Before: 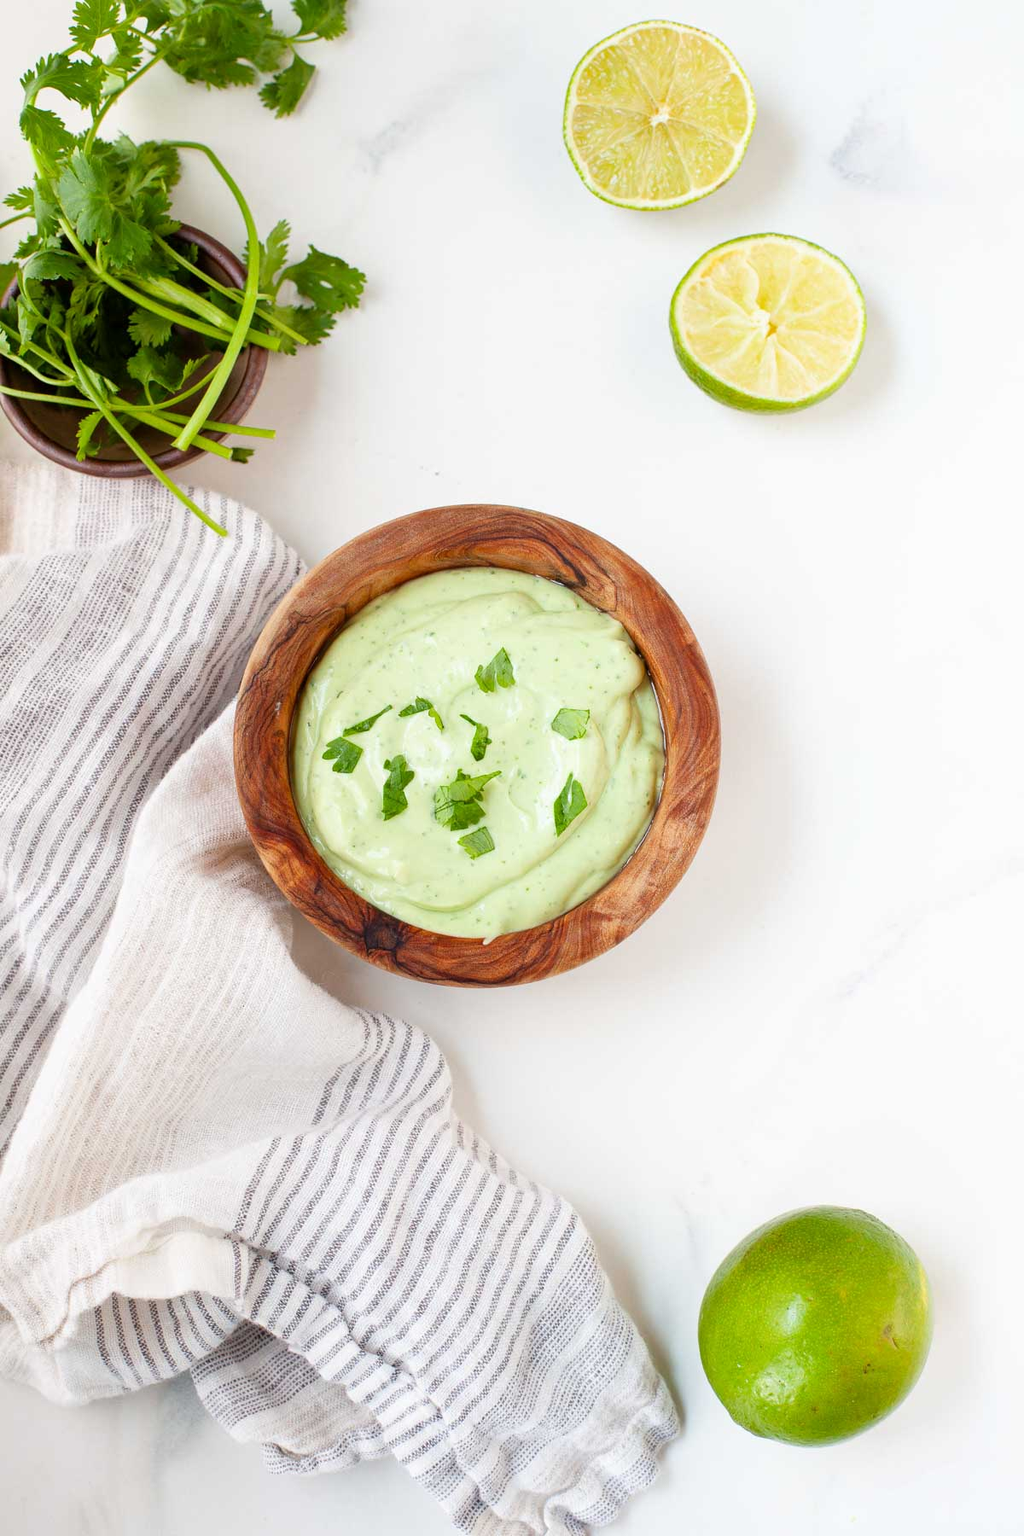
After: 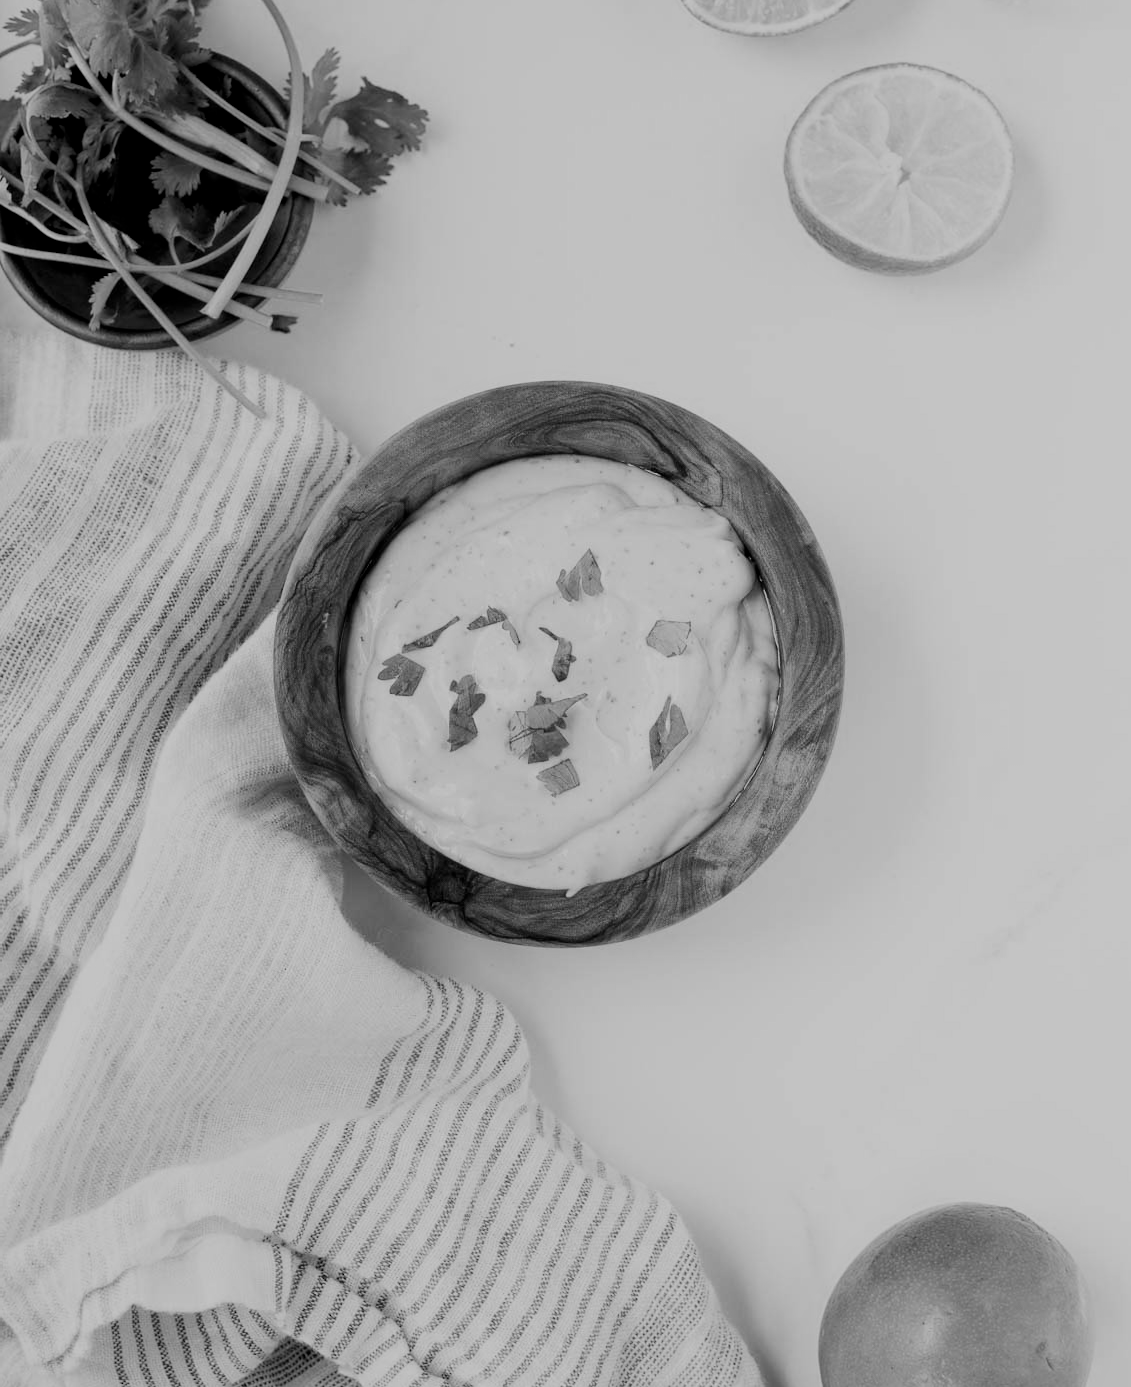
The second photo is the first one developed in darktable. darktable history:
bloom: size 9%, threshold 100%, strength 7%
crop and rotate: angle 0.03°, top 11.643%, right 5.651%, bottom 11.189%
filmic rgb: black relative exposure -7.15 EV, white relative exposure 5.36 EV, hardness 3.02
monochrome: on, module defaults
contrast brightness saturation: brightness -0.25, saturation 0.2
exposure: black level correction 0.005, exposure 0.286 EV, compensate highlight preservation false
